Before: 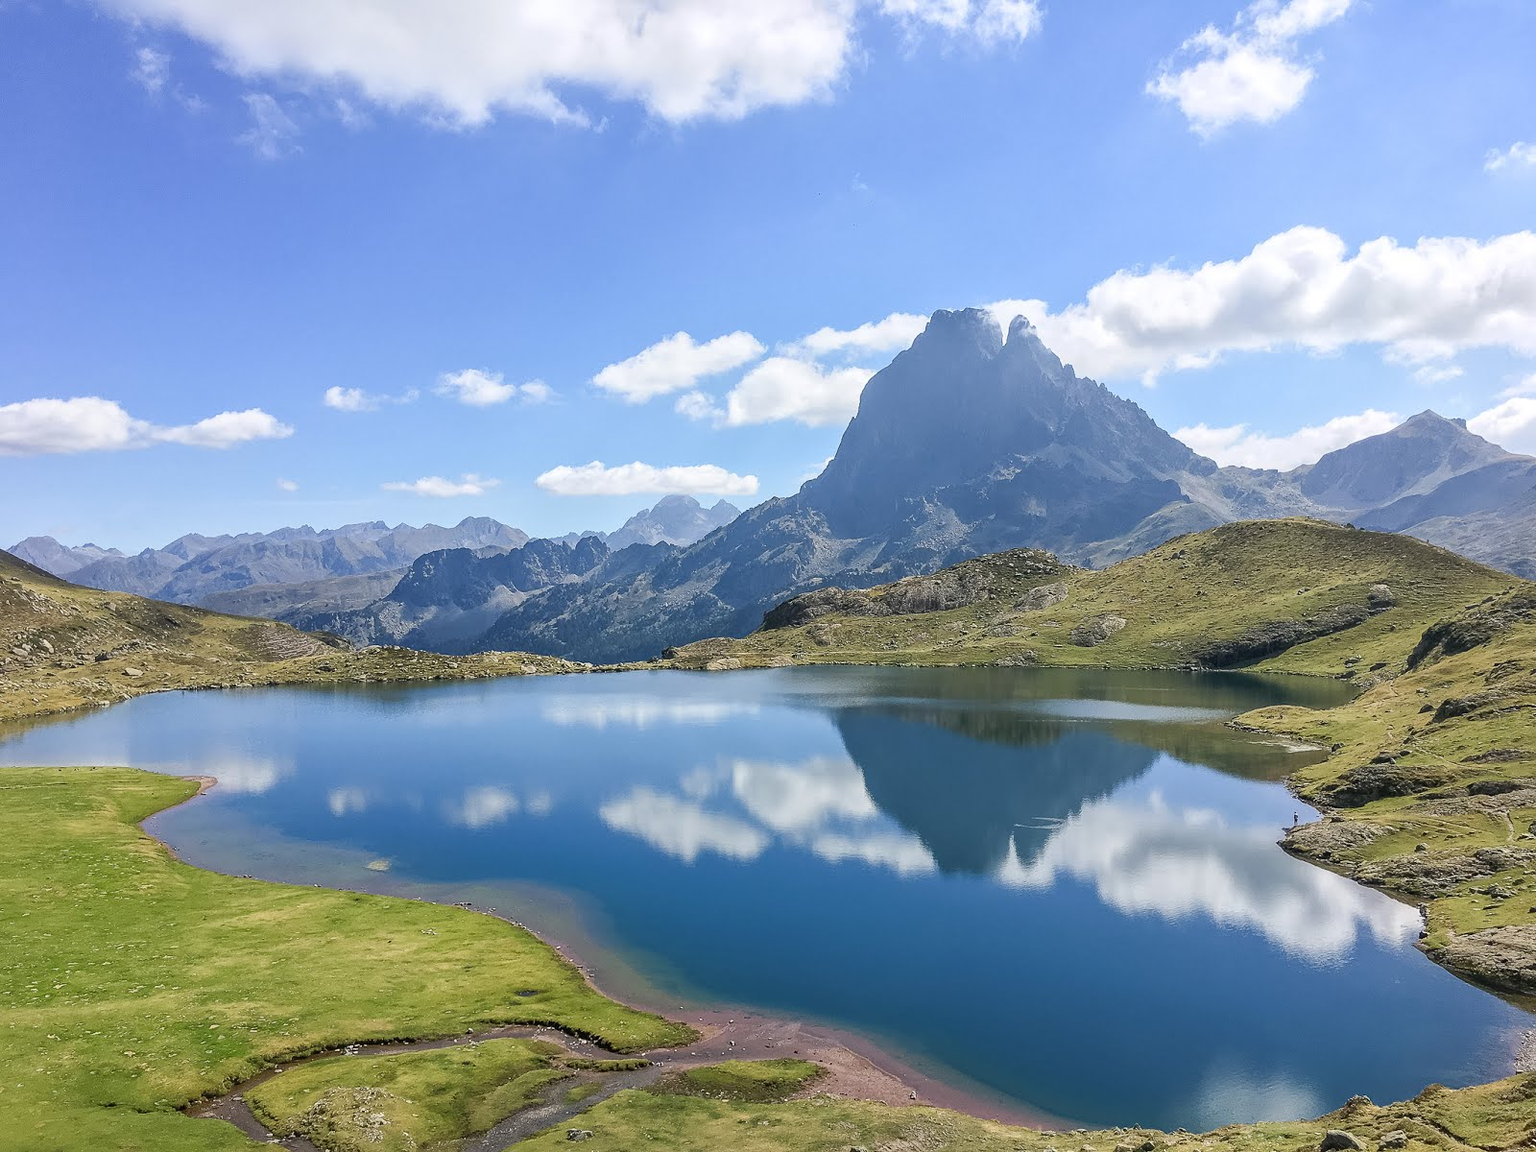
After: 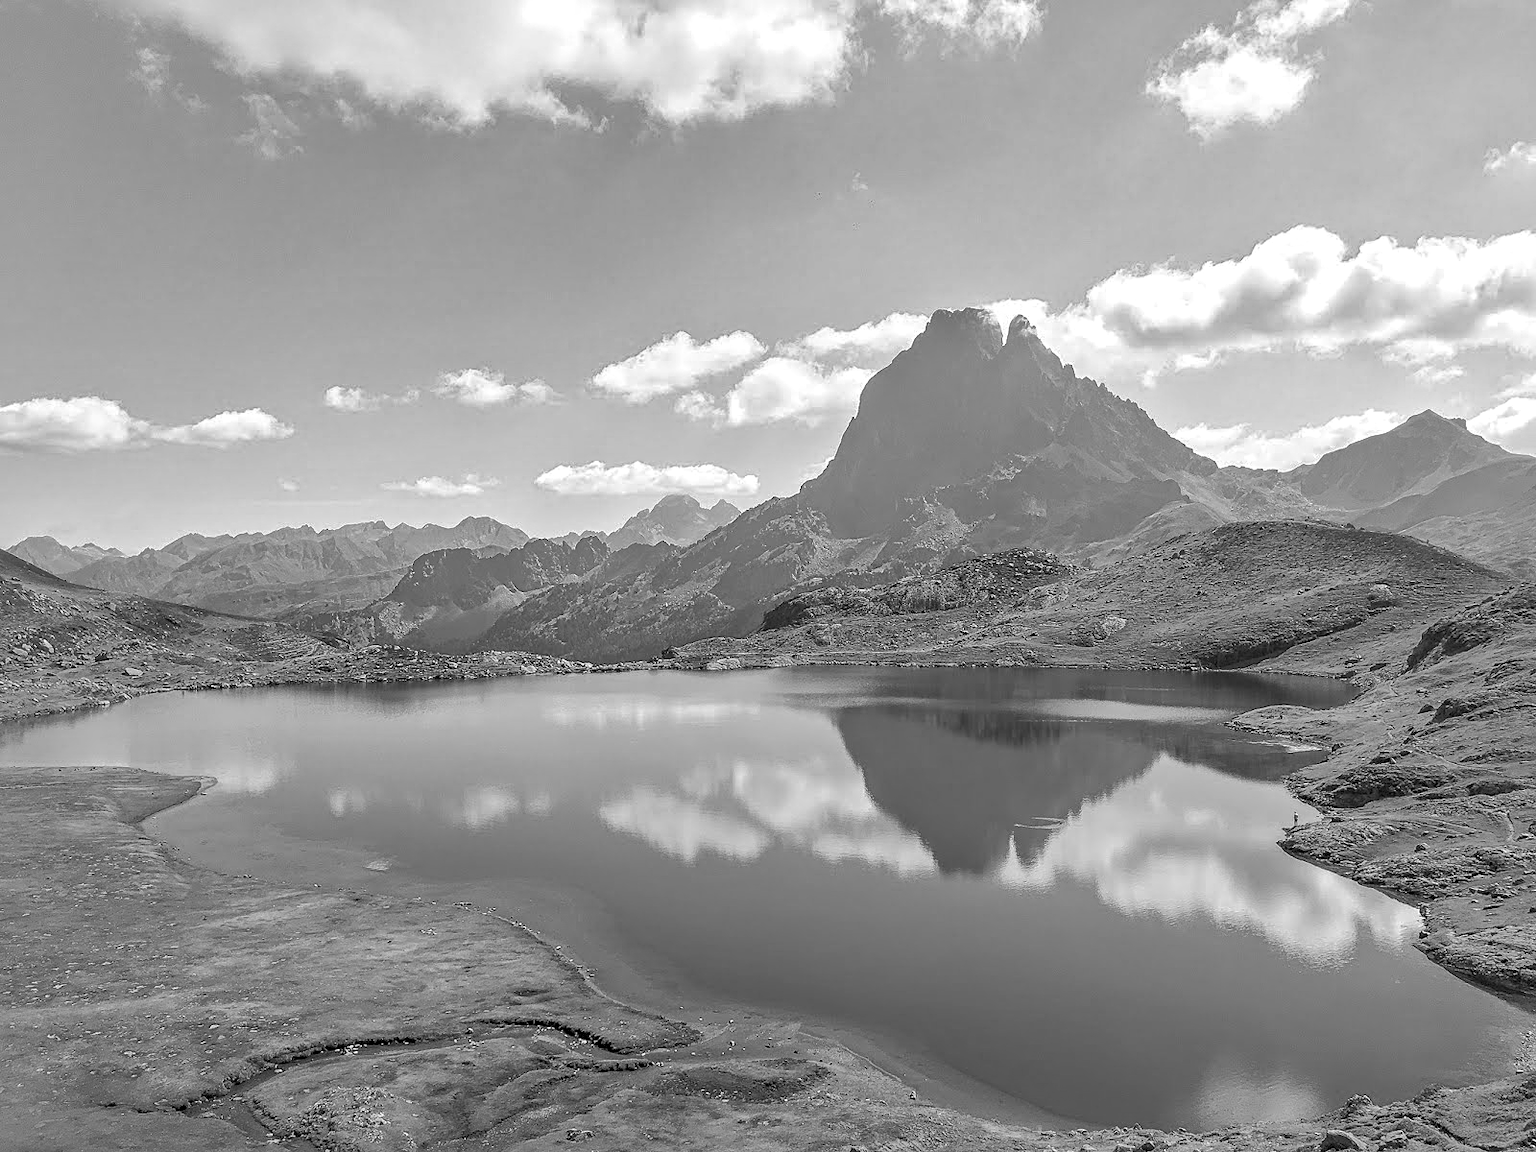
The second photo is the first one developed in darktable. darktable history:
shadows and highlights: shadows 58.69, highlights -59.97
contrast equalizer: y [[0.502, 0.505, 0.512, 0.529, 0.564, 0.588], [0.5 ×6], [0.502, 0.505, 0.512, 0.529, 0.564, 0.588], [0, 0.001, 0.001, 0.004, 0.008, 0.011], [0, 0.001, 0.001, 0.004, 0.008, 0.011]]
color calibration: output gray [0.21, 0.42, 0.37, 0], illuminant custom, x 0.387, y 0.387, temperature 3805.39 K
